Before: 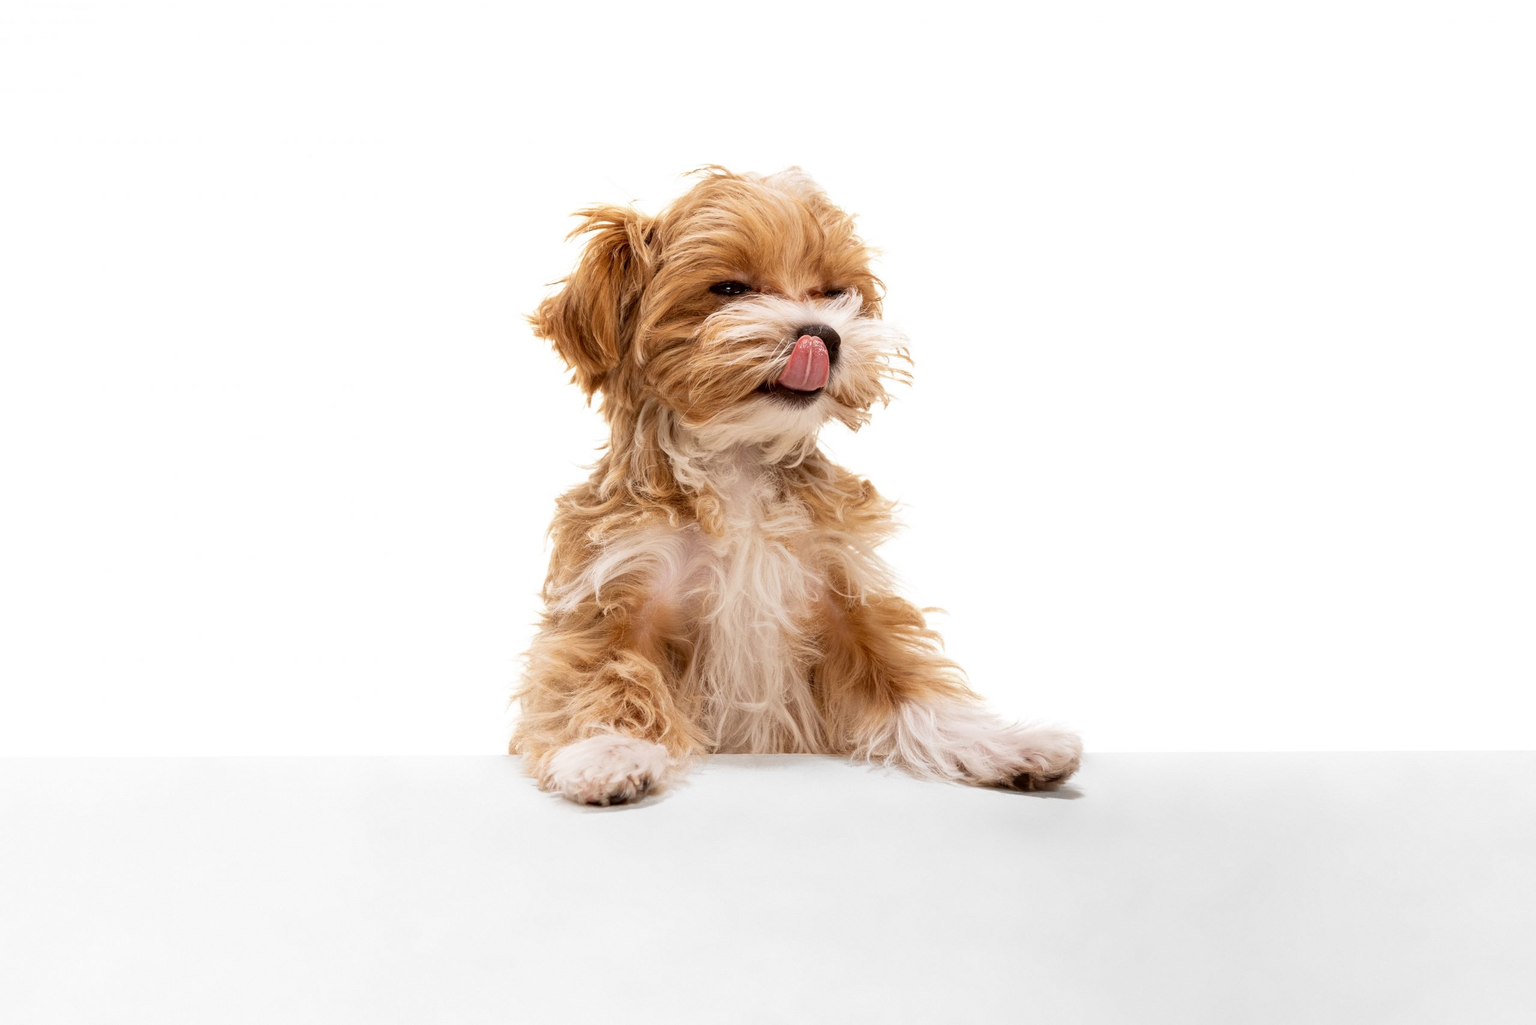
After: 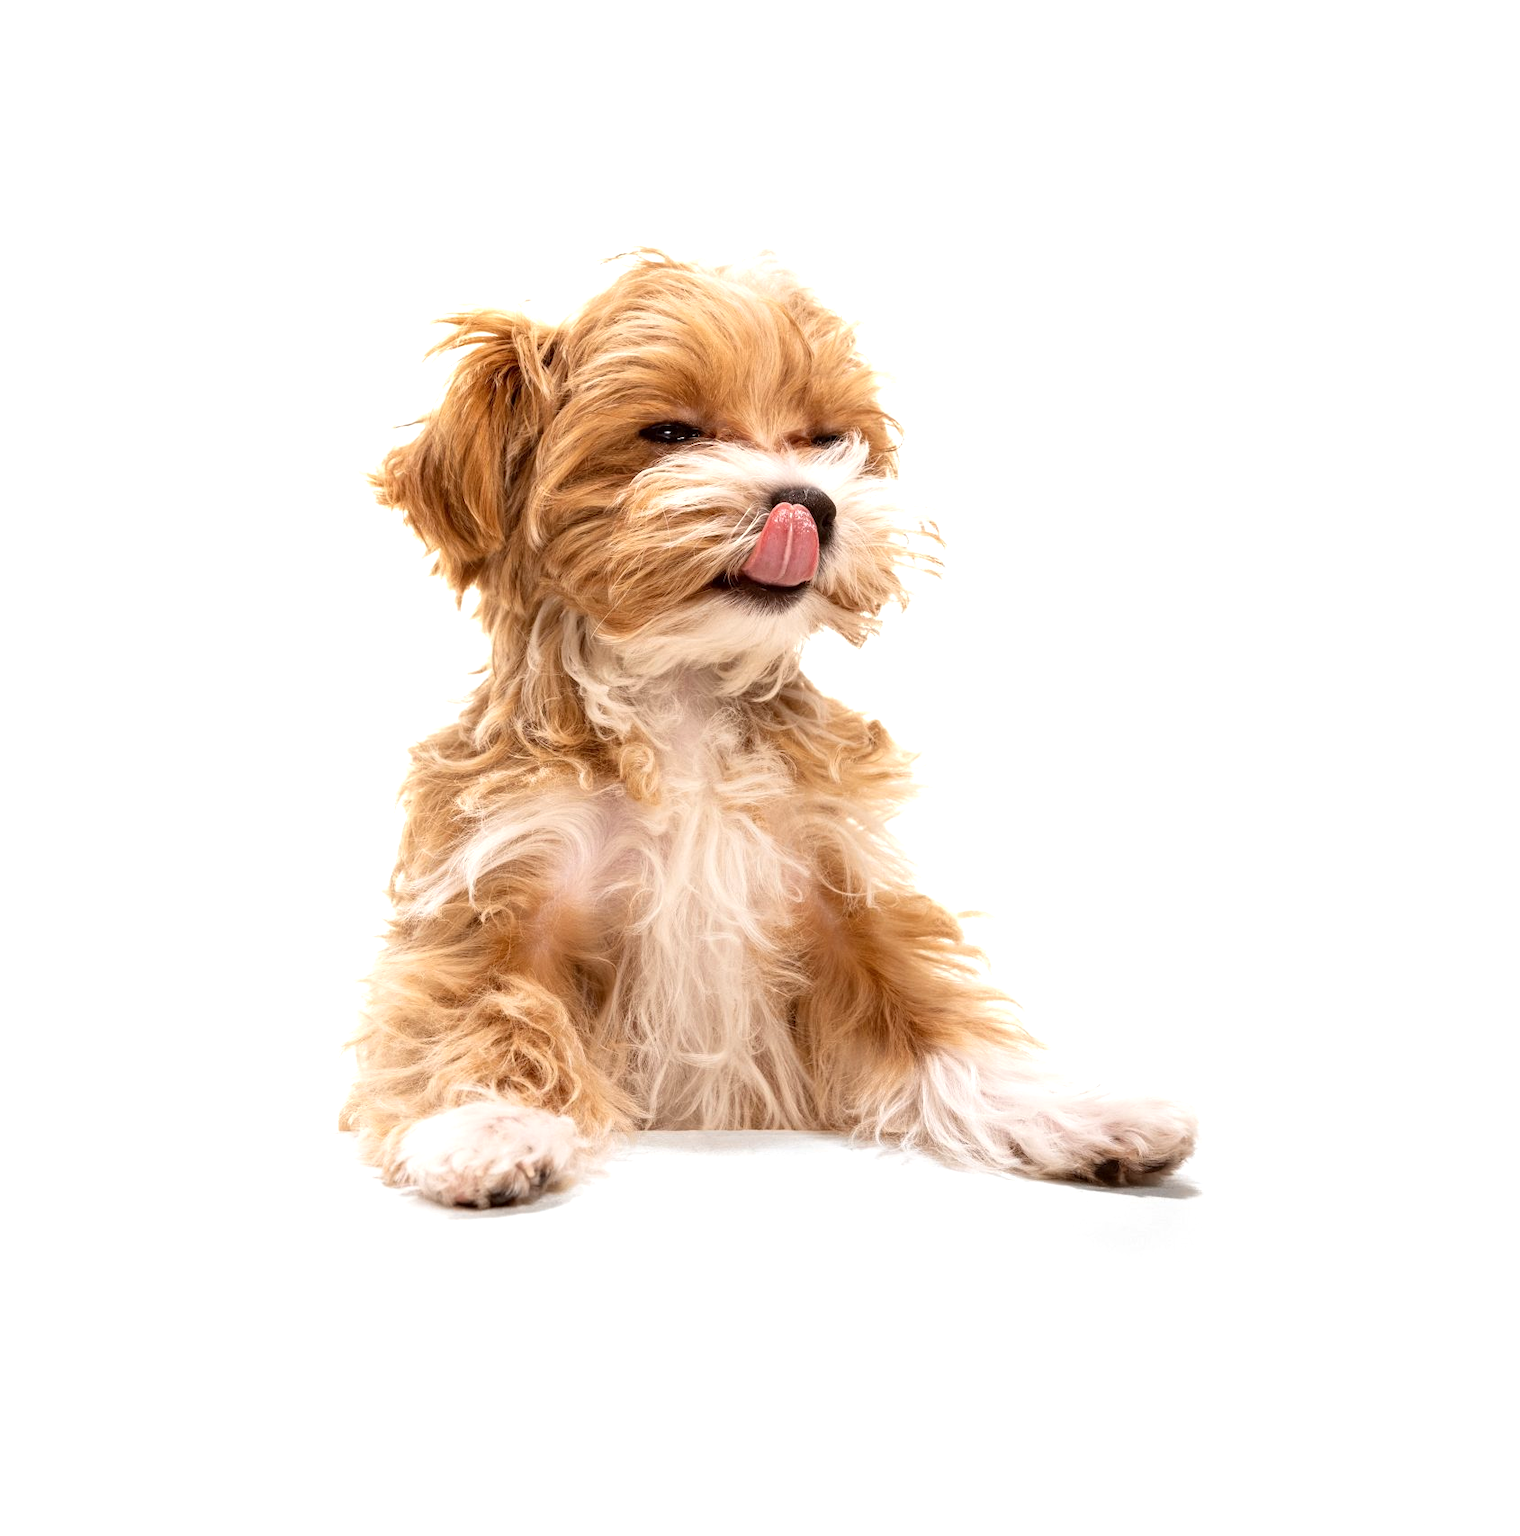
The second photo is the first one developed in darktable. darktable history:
crop and rotate: left 18.442%, right 15.508%
exposure: exposure 0.426 EV, compensate highlight preservation false
white balance: red 1, blue 1
